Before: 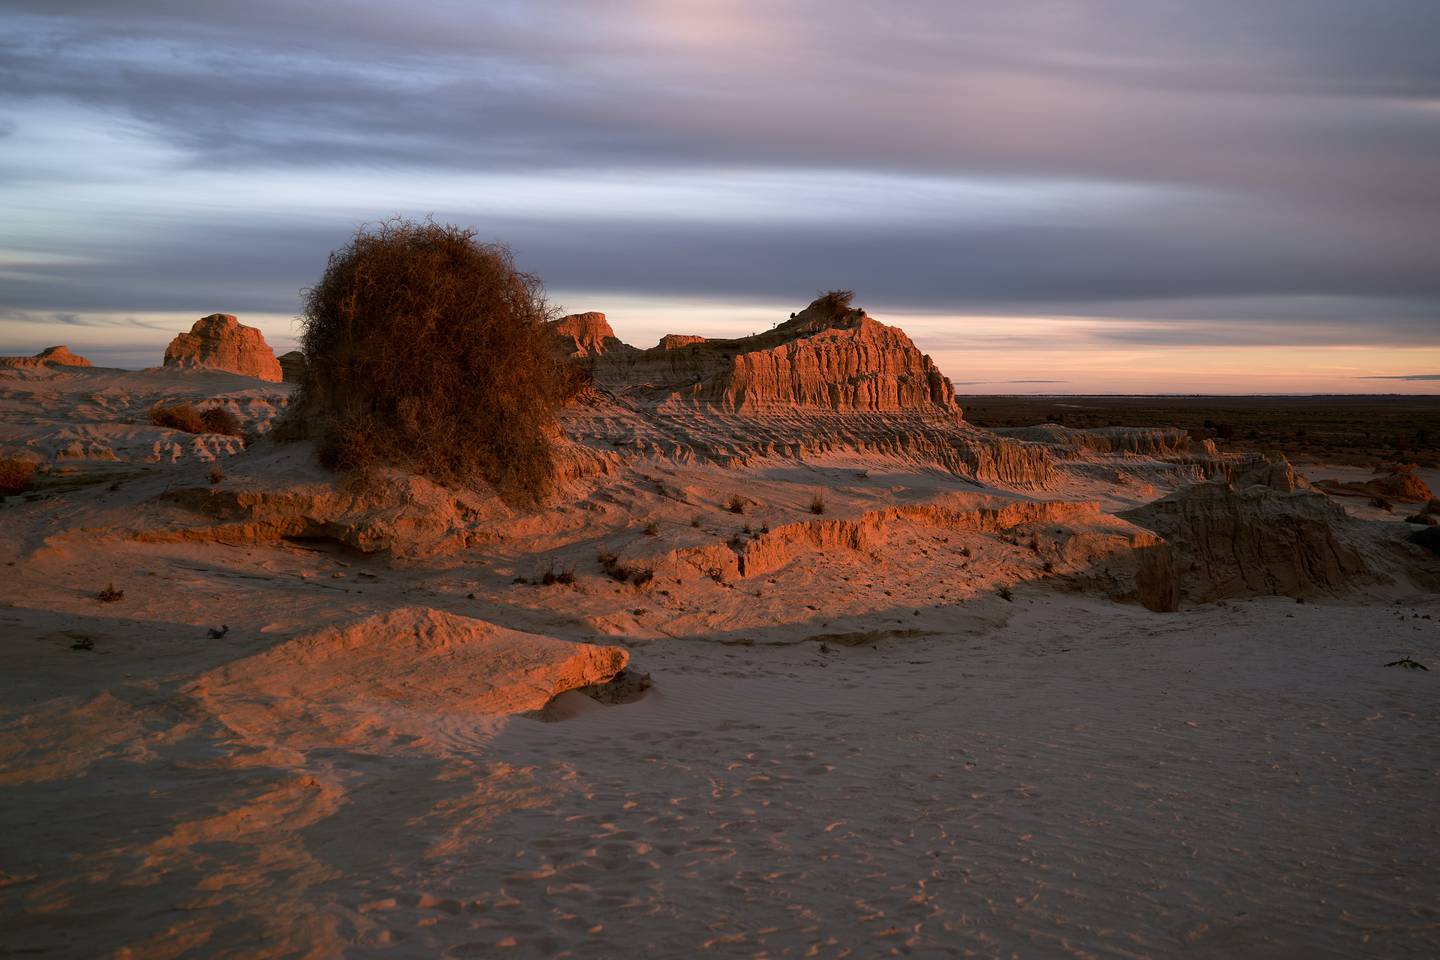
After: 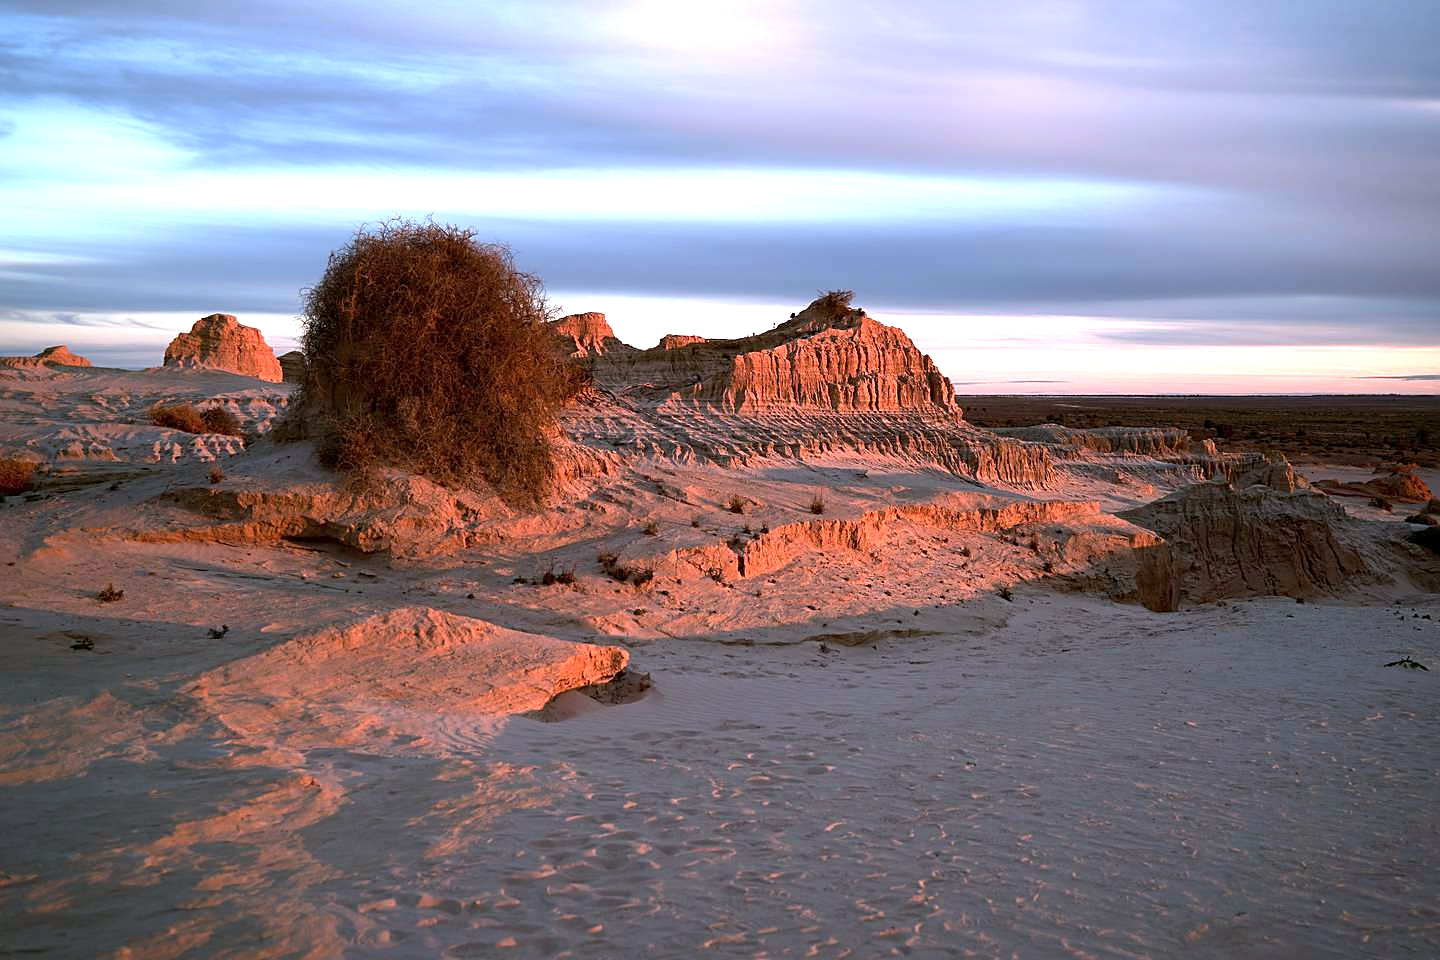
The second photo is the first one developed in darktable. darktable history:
sharpen: on, module defaults
exposure: black level correction 0.001, exposure 1.128 EV, compensate exposure bias true, compensate highlight preservation false
color correction: highlights a* -2.21, highlights b* -18.35
